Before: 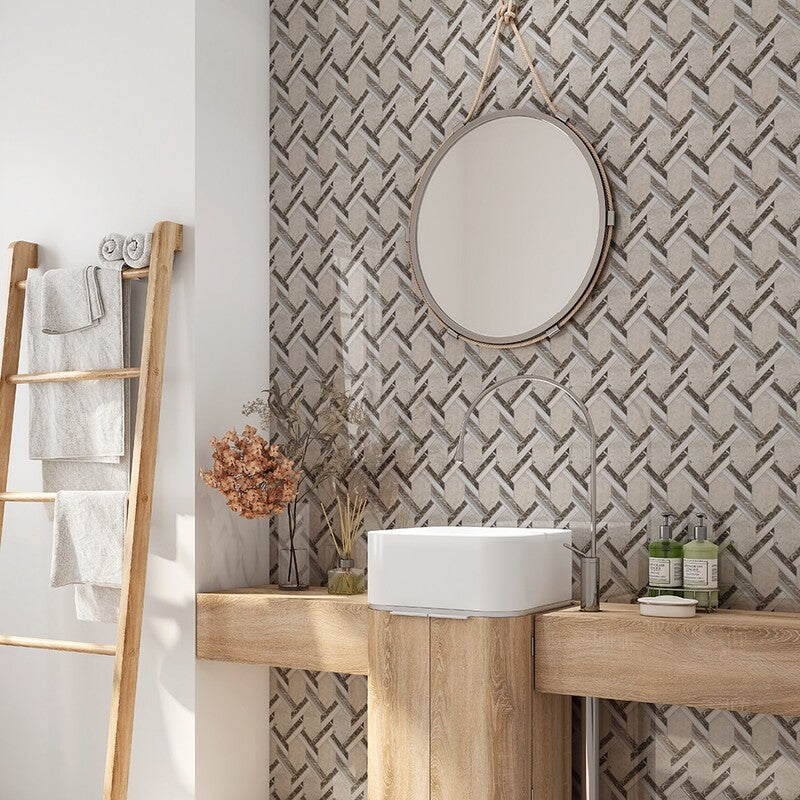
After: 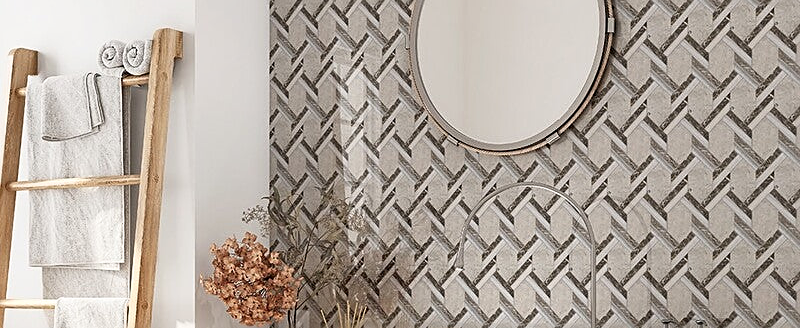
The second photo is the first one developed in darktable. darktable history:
sharpen: on, module defaults
tone equalizer: mask exposure compensation -0.505 EV
crop and rotate: top 24.16%, bottom 34.78%
shadows and highlights: shadows 0.938, highlights 39.92
